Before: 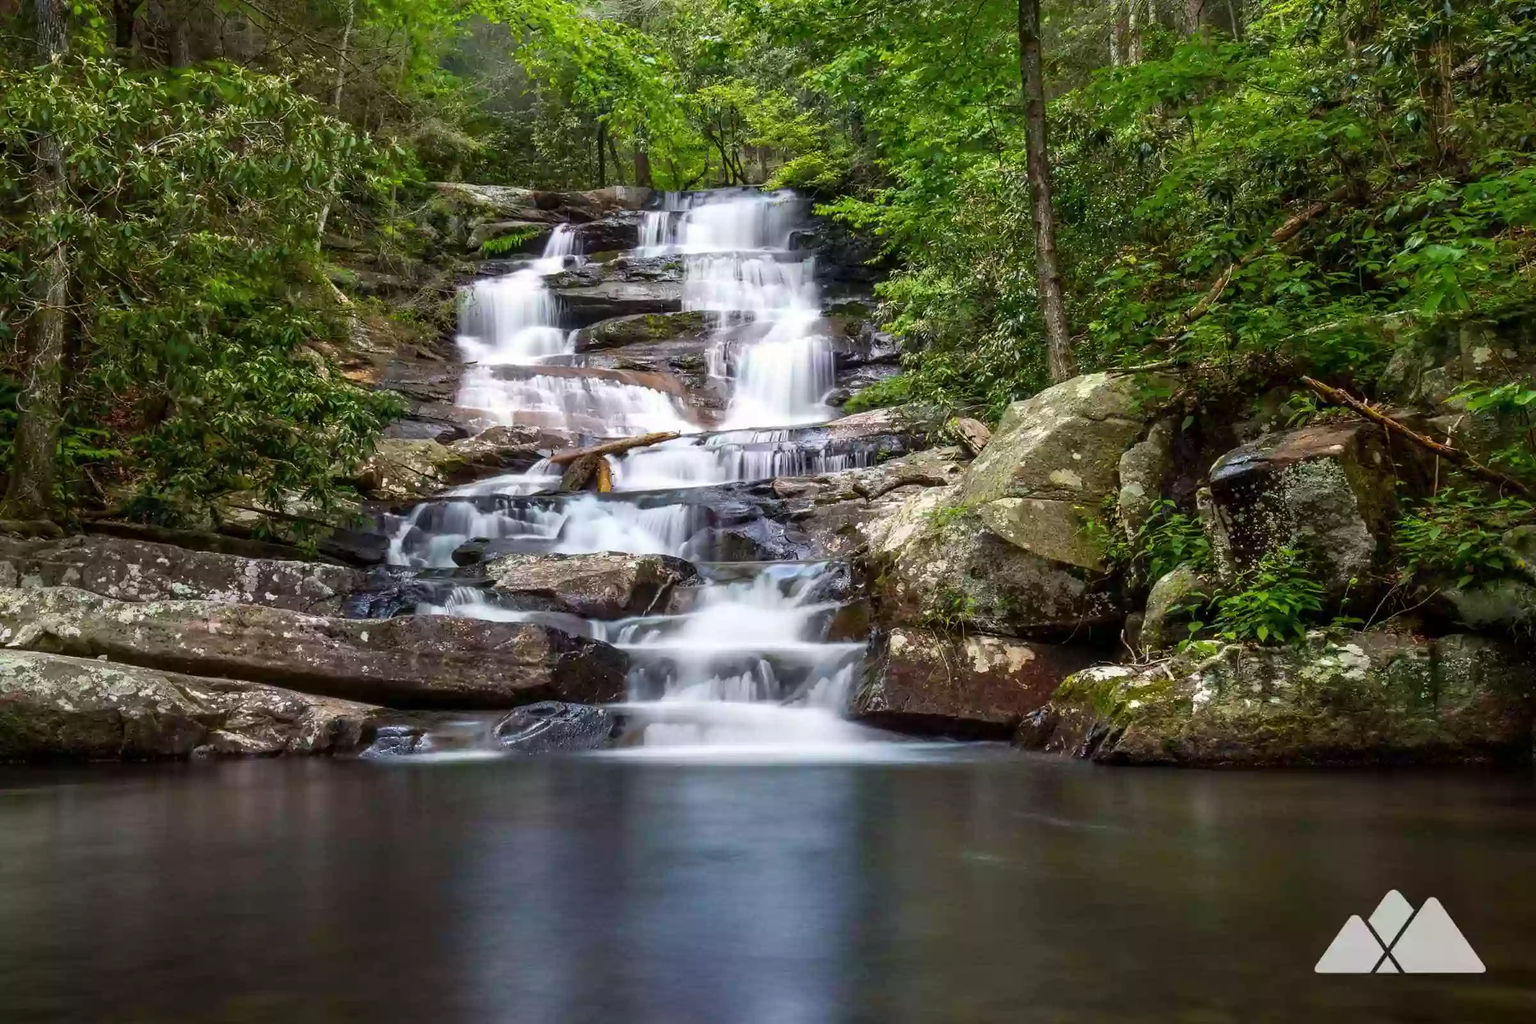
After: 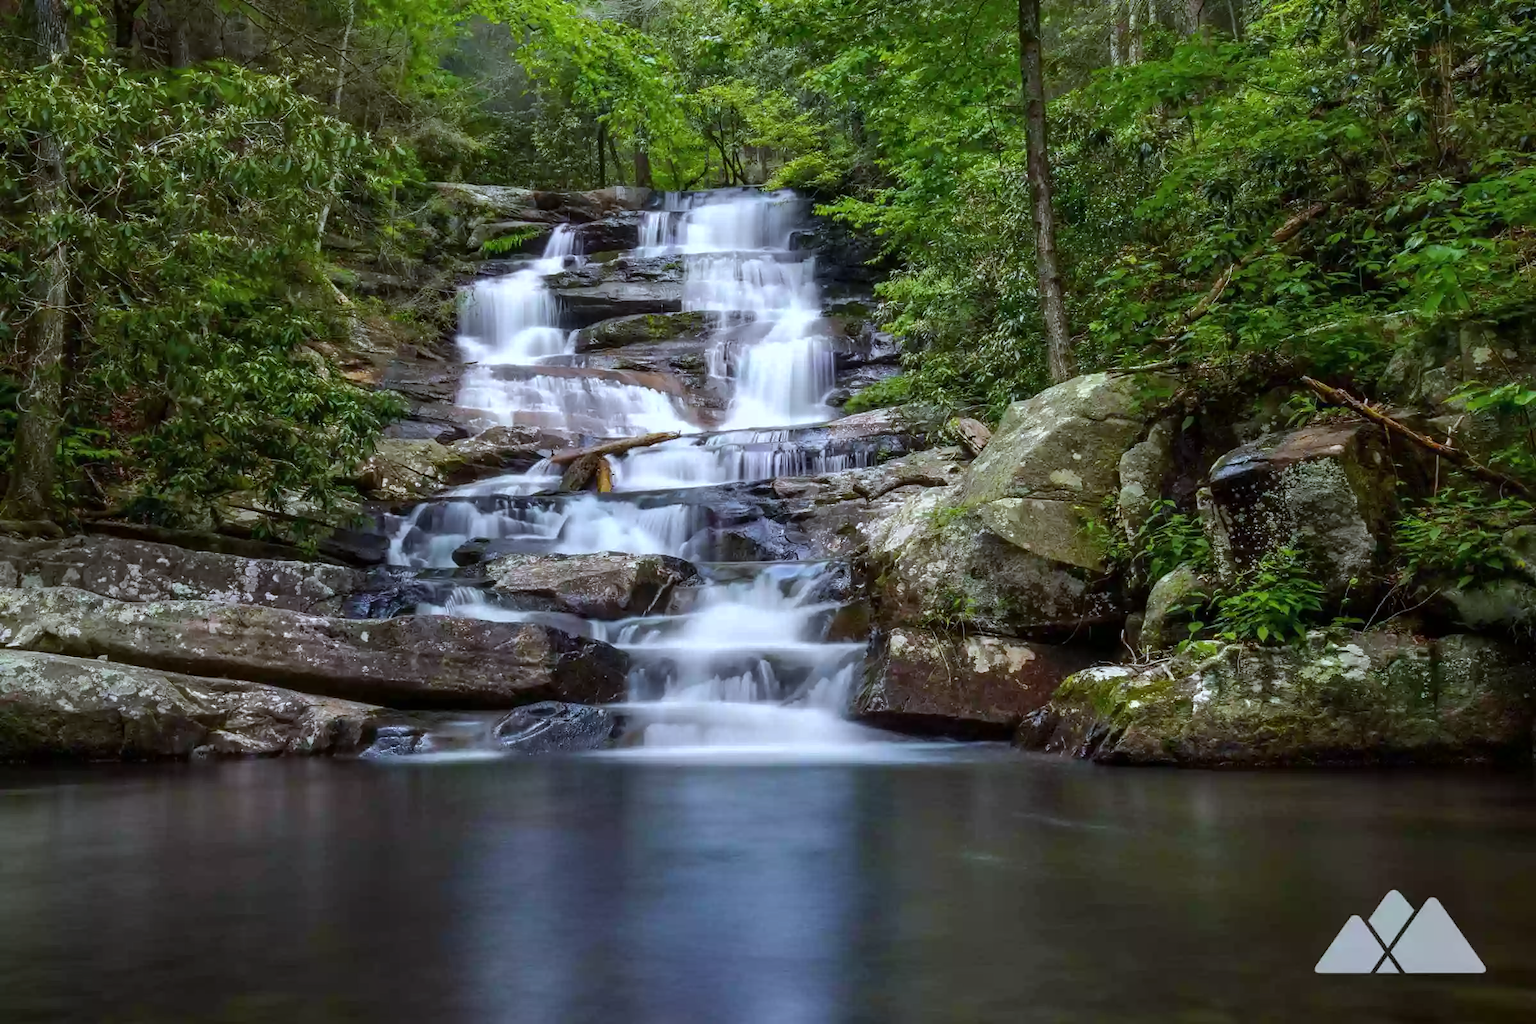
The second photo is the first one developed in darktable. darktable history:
shadows and highlights: shadows 12, white point adjustment 1.2, highlights -0.36, soften with gaussian
white balance: red 0.924, blue 1.095
rgb curve: curves: ch0 [(0, 0) (0.175, 0.154) (0.785, 0.663) (1, 1)]
